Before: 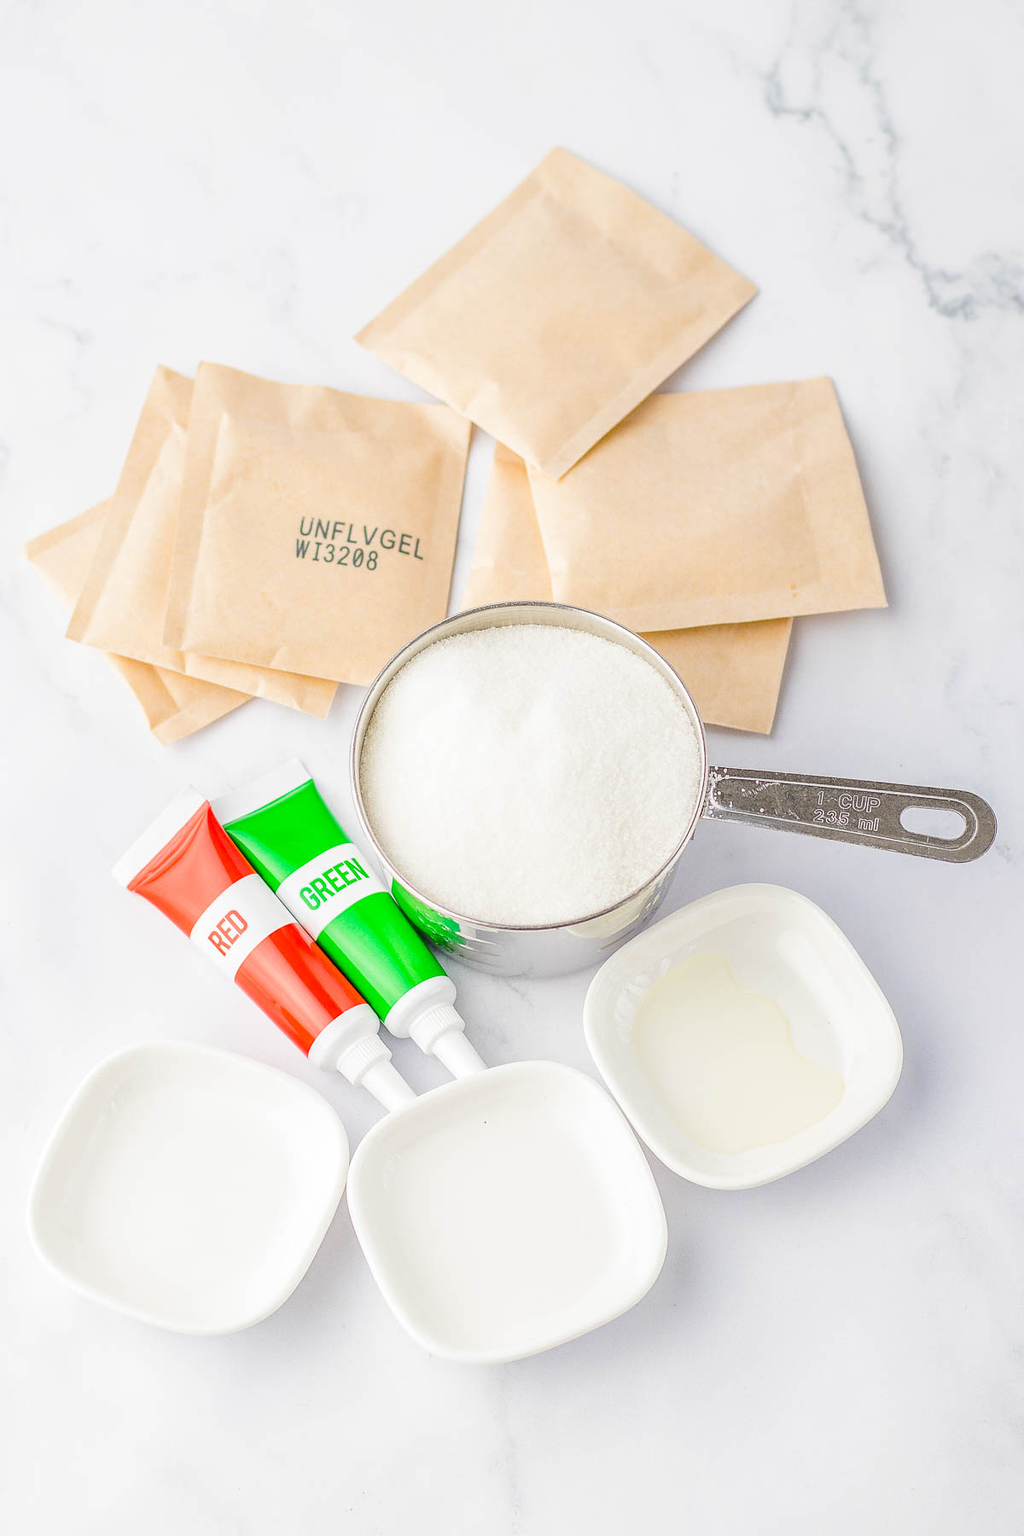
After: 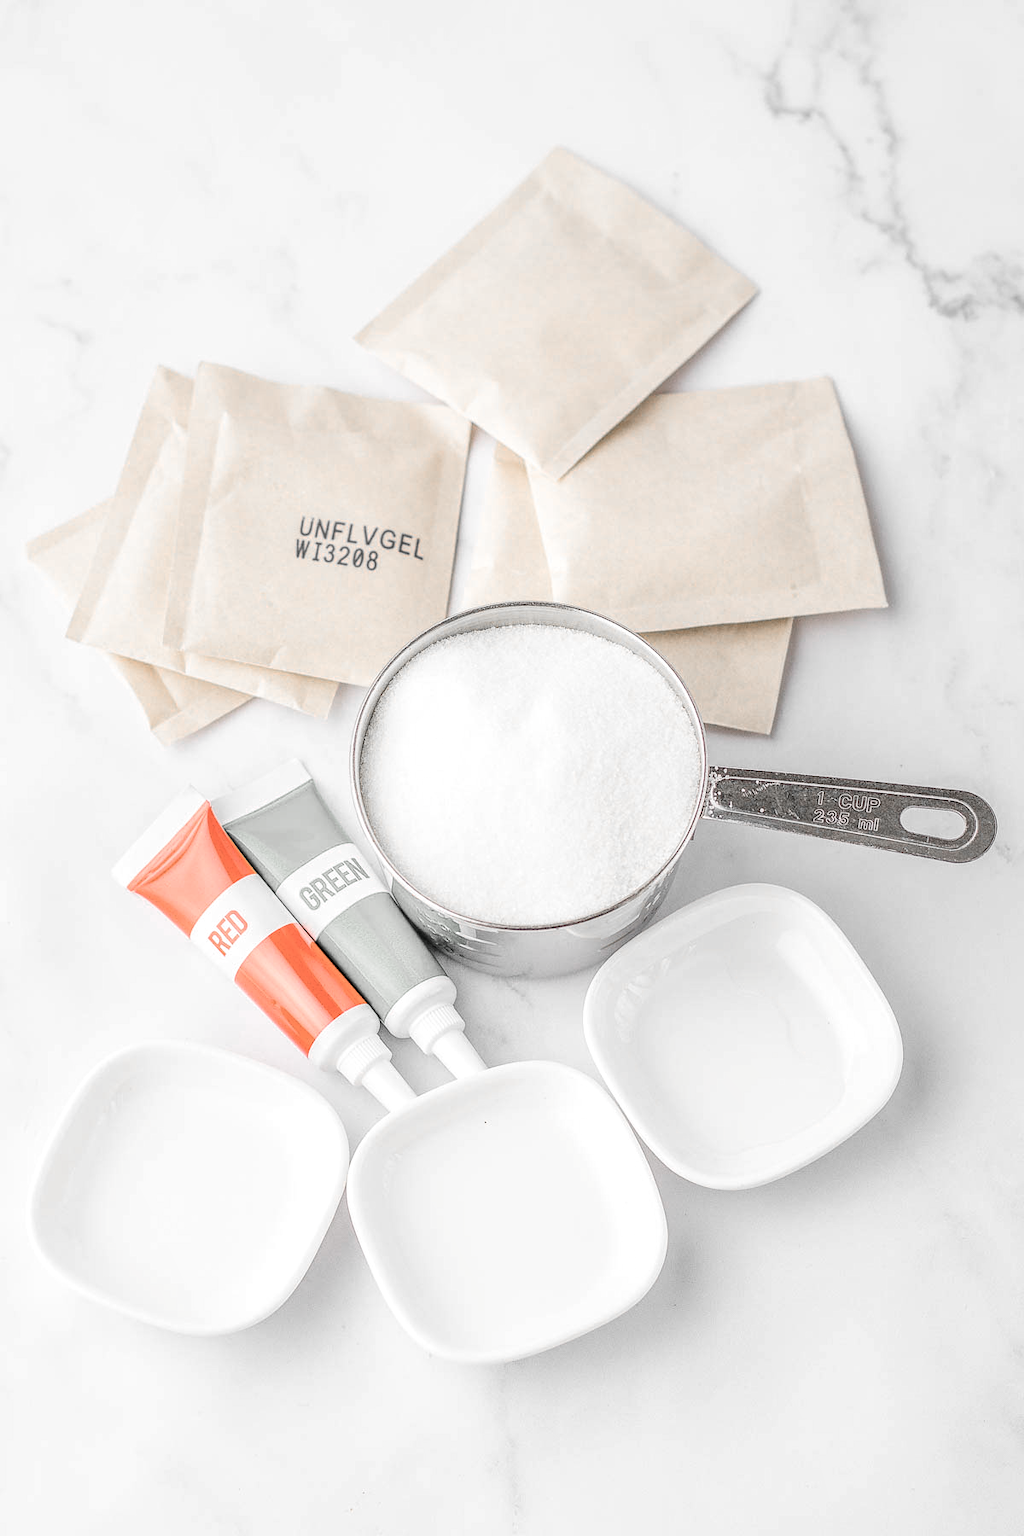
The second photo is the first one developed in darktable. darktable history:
contrast brightness saturation: contrast 0.1, saturation -0.376
local contrast: detail 130%
color zones: curves: ch0 [(0, 0.65) (0.096, 0.644) (0.221, 0.539) (0.429, 0.5) (0.571, 0.5) (0.714, 0.5) (0.857, 0.5) (1, 0.65)]; ch1 [(0, 0.5) (0.143, 0.5) (0.257, -0.002) (0.429, 0.04) (0.571, -0.001) (0.714, -0.015) (0.857, 0.024) (1, 0.5)]
